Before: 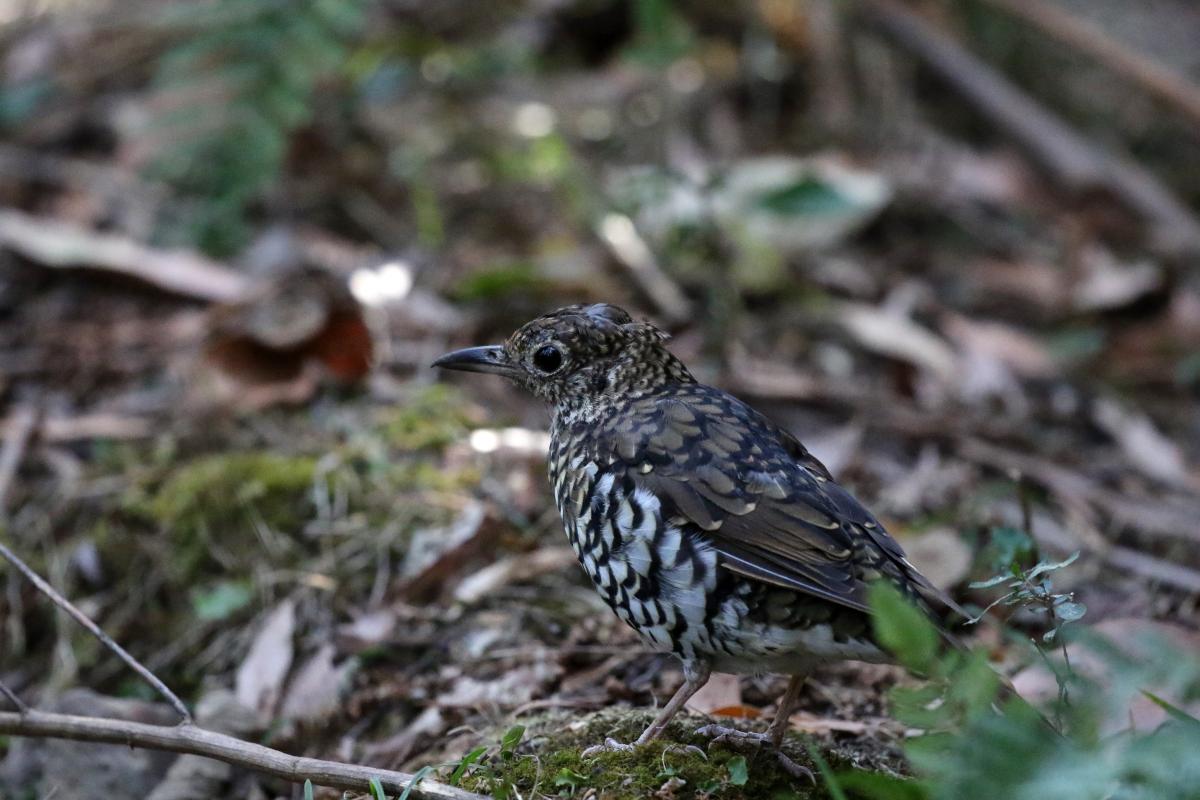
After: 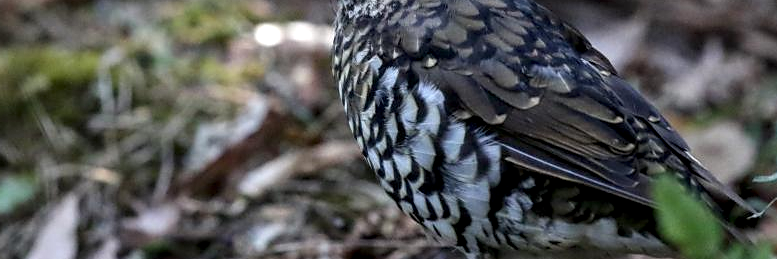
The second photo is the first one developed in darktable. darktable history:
local contrast: detail 130%
exposure: black level correction 0.001, compensate exposure bias true, compensate highlight preservation false
sharpen: radius 1.48, amount 0.4, threshold 1.404
crop: left 18.066%, top 50.763%, right 17.137%, bottom 16.791%
